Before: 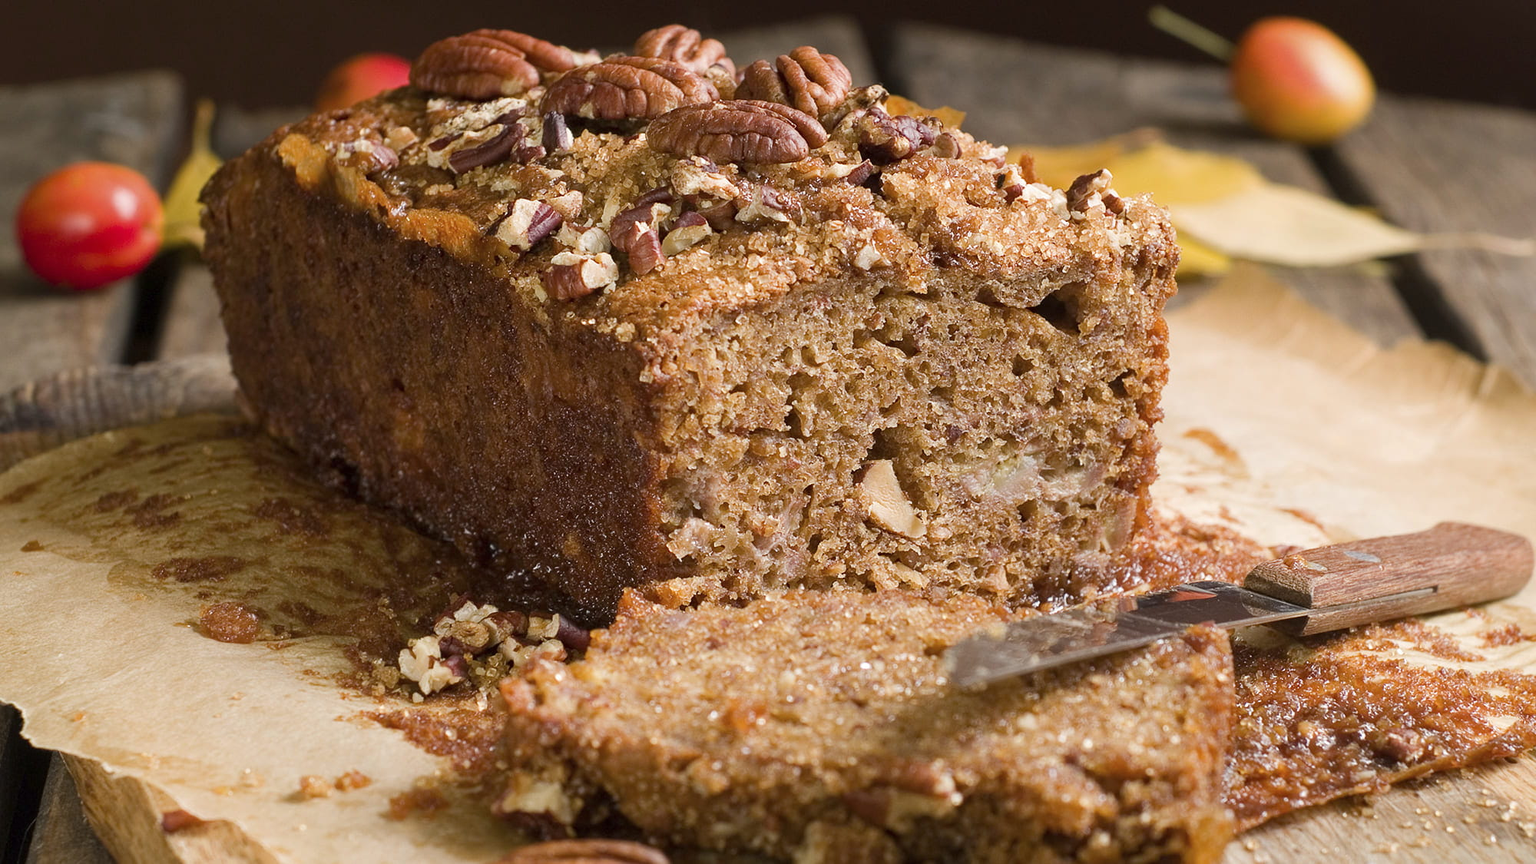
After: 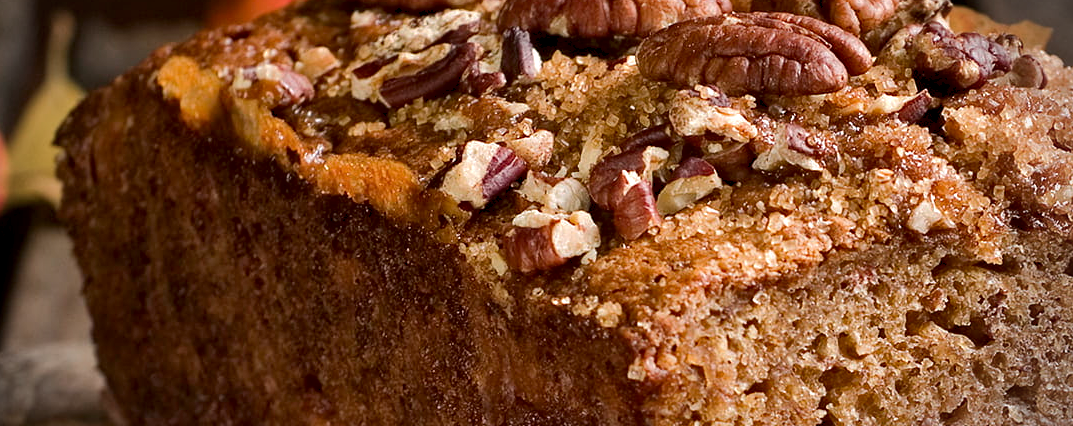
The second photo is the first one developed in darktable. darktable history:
crop: left 10.262%, top 10.503%, right 36.057%, bottom 51.581%
local contrast: mode bilateral grid, contrast 19, coarseness 51, detail 148%, midtone range 0.2
shadows and highlights: shadows 30.21
contrast equalizer: y [[0.526, 0.53, 0.532, 0.532, 0.53, 0.525], [0.5 ×6], [0.5 ×6], [0 ×6], [0 ×6]]
vignetting: fall-off start 79.51%, width/height ratio 1.328, unbound false
contrast brightness saturation: brightness -0.089
